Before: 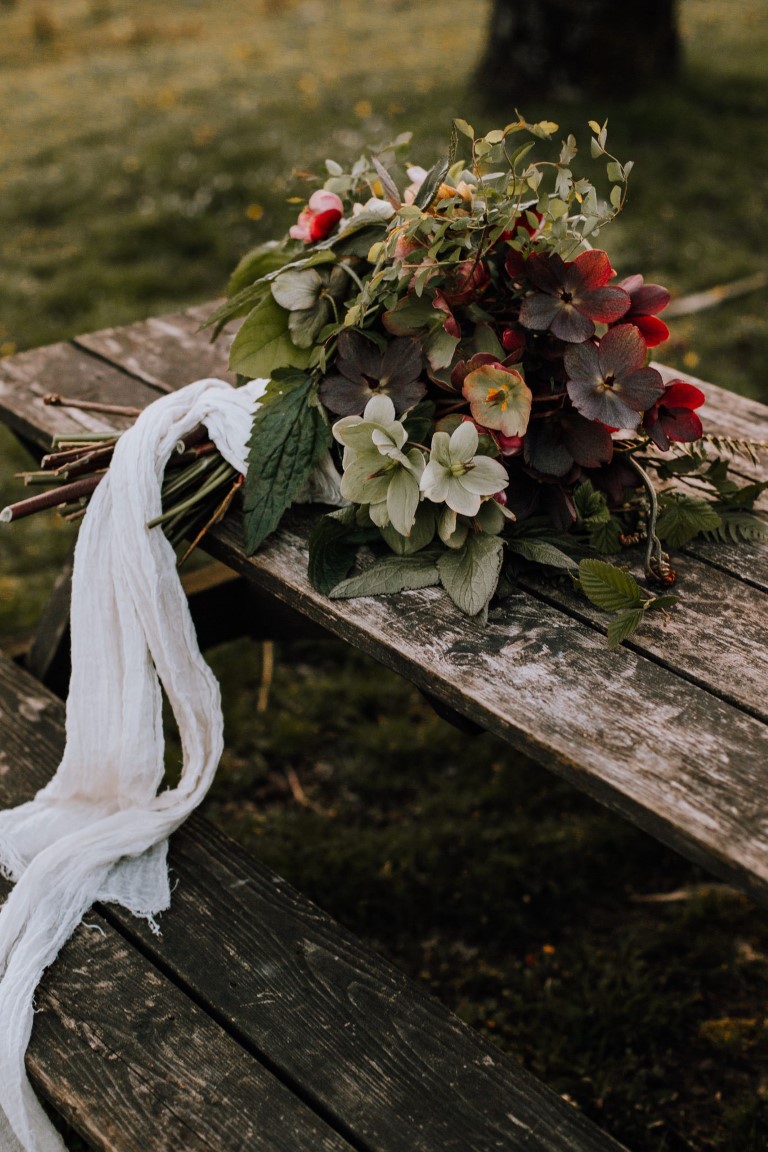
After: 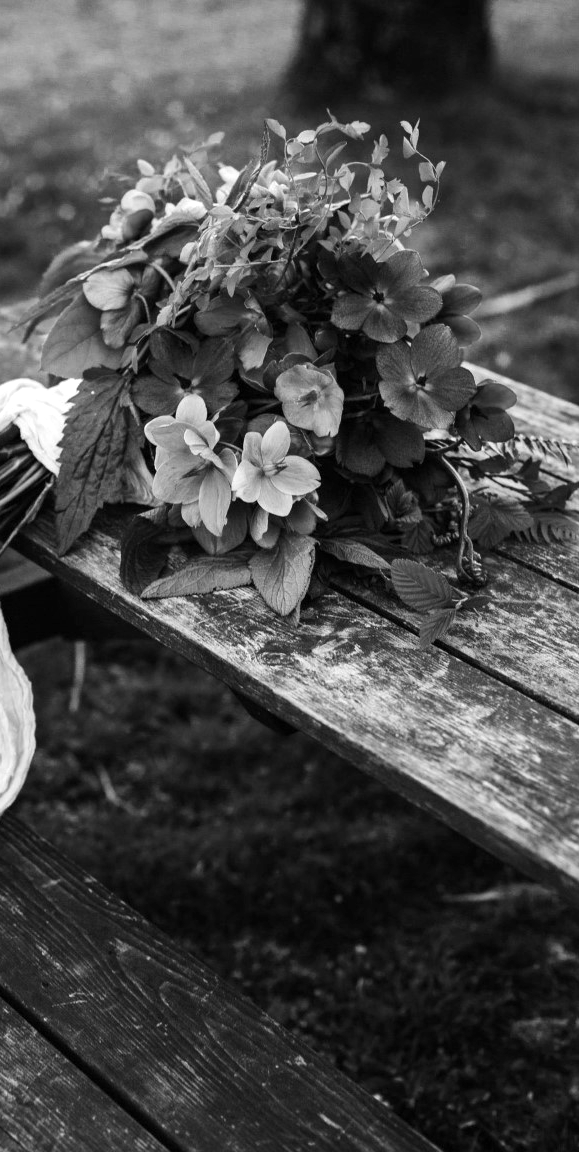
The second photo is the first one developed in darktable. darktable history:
exposure: exposure 0.722 EV, compensate highlight preservation false
color correction: saturation 0.8
crop and rotate: left 24.6%
monochrome: on, module defaults
